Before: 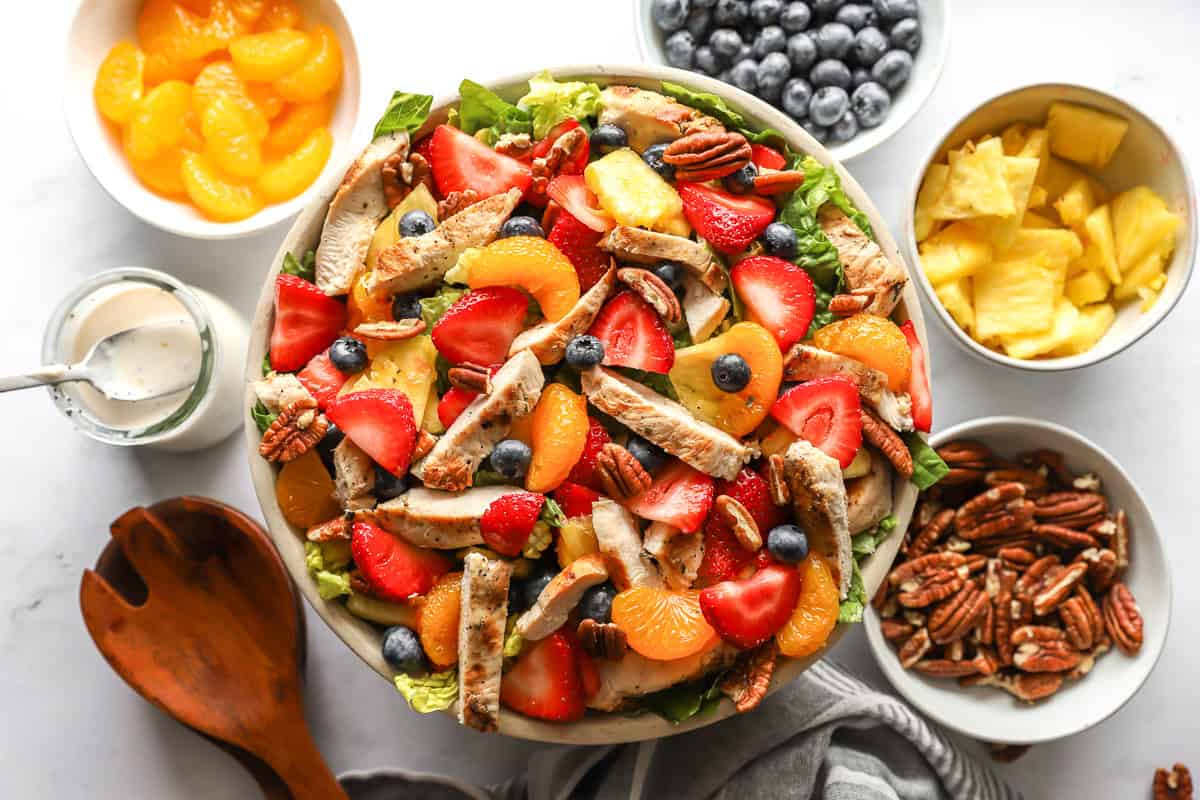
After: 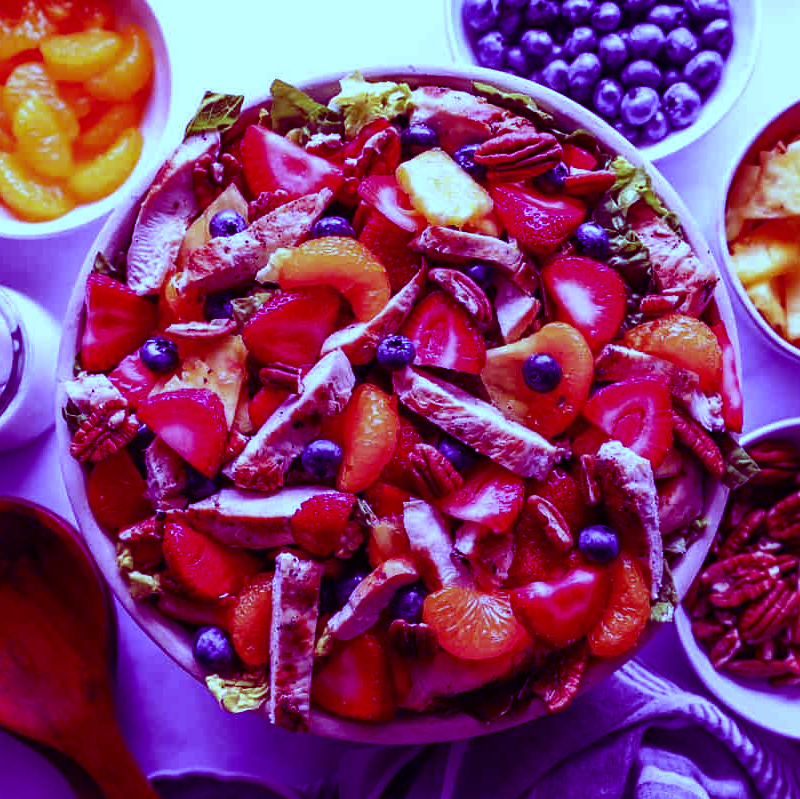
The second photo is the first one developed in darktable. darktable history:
crop and rotate: left 15.754%, right 17.579%
color balance: mode lift, gamma, gain (sRGB), lift [1, 1, 0.101, 1]
white balance: red 0.766, blue 1.537
